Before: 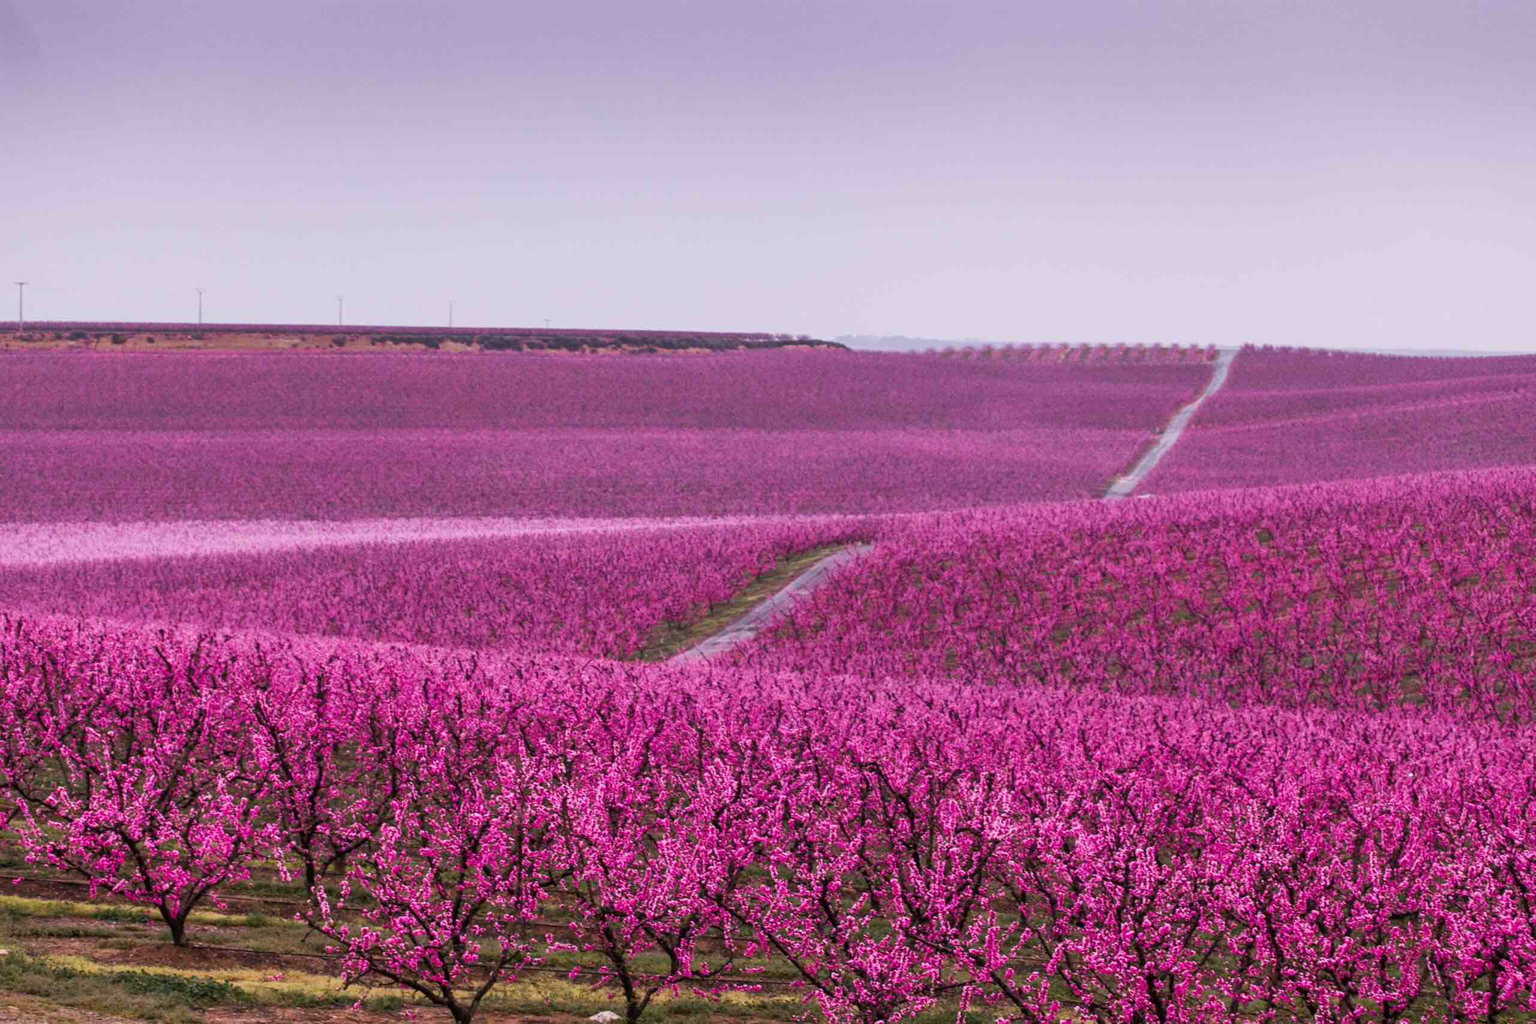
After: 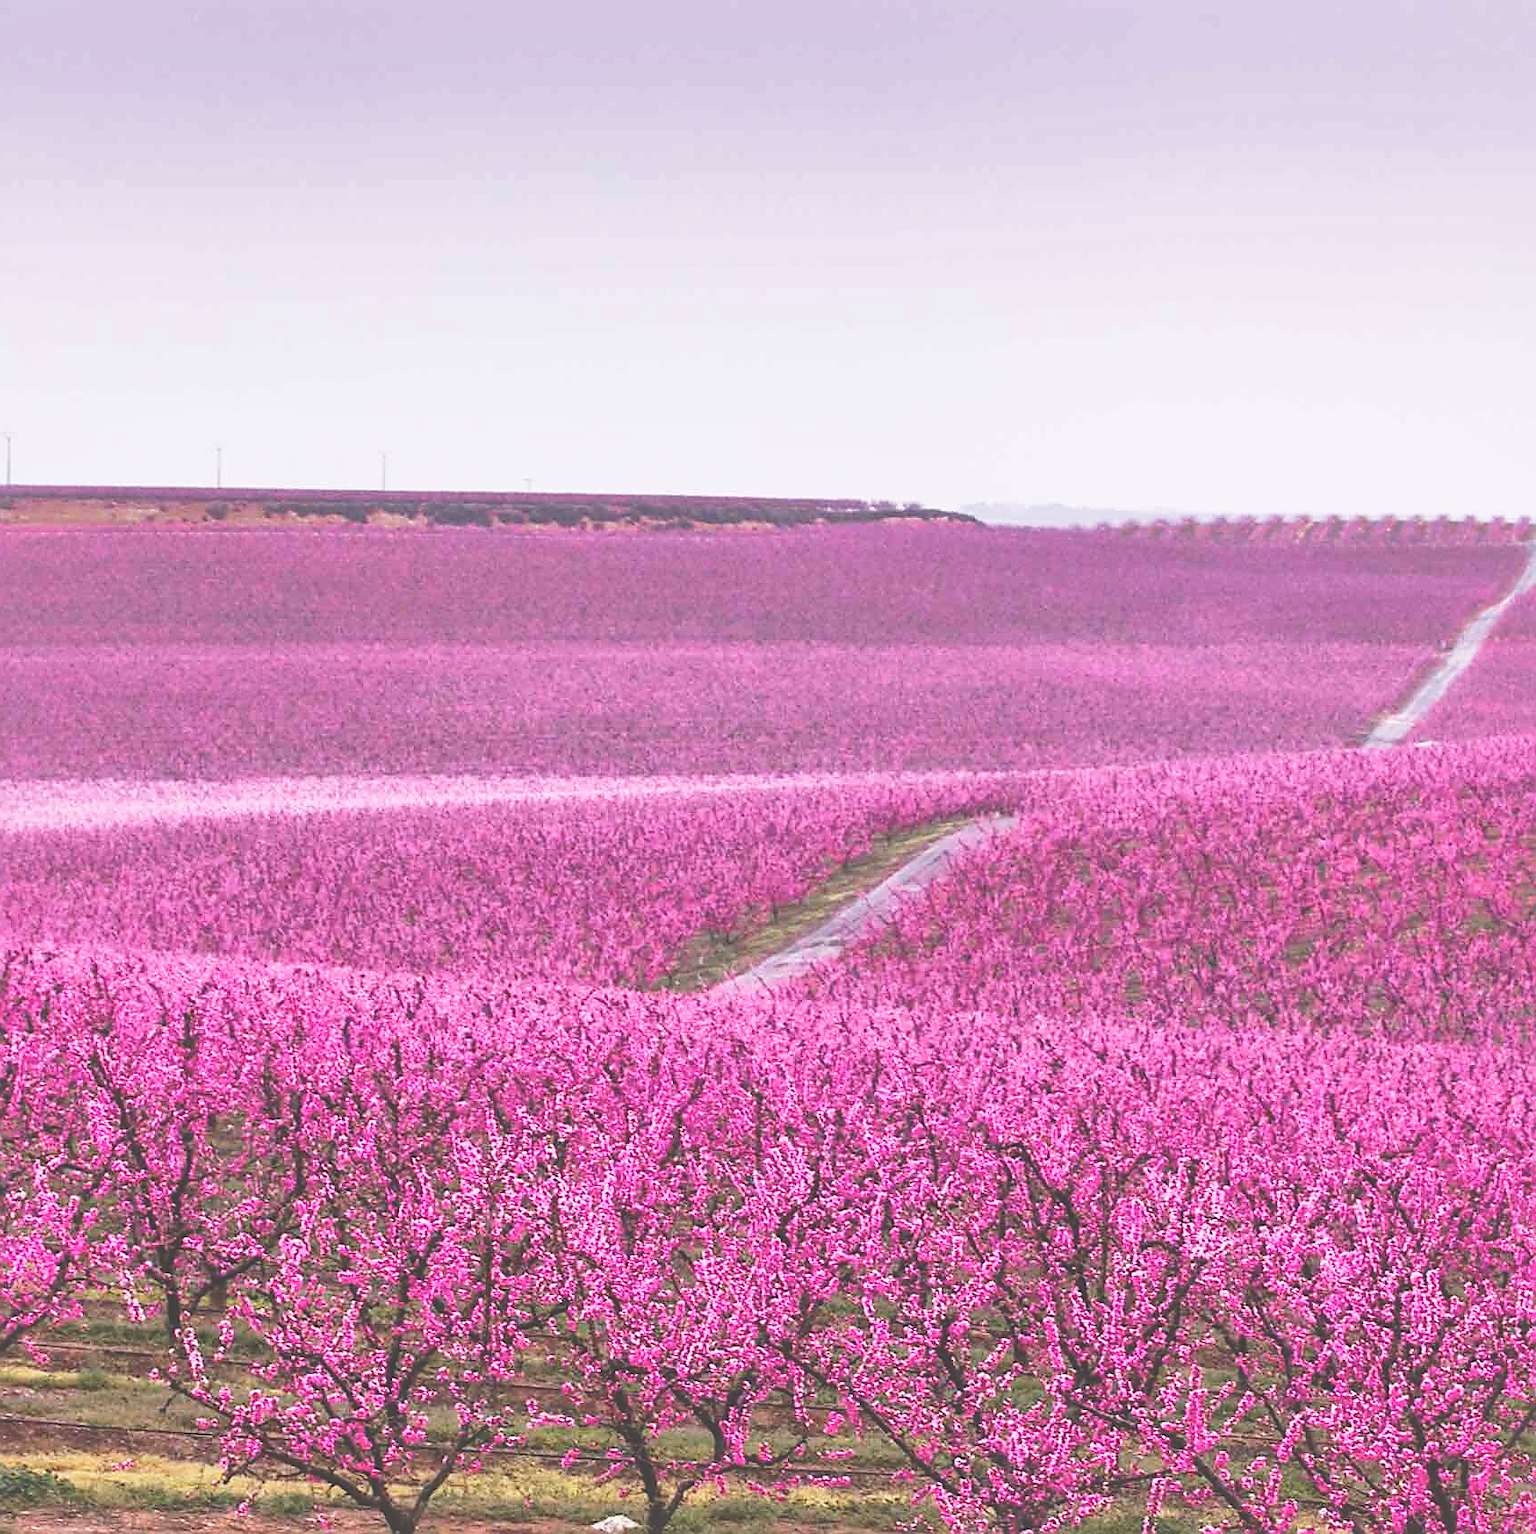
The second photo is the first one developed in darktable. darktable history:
exposure: black level correction -0.04, exposure 0.061 EV, compensate highlight preservation false
sharpen: radius 1.408, amount 1.261, threshold 0.799
crop and rotate: left 12.676%, right 20.591%
base curve: curves: ch0 [(0, 0) (0.028, 0.03) (0.121, 0.232) (0.46, 0.748) (0.859, 0.968) (1, 1)], preserve colors none
levels: levels [0.026, 0.507, 0.987]
shadows and highlights: on, module defaults
